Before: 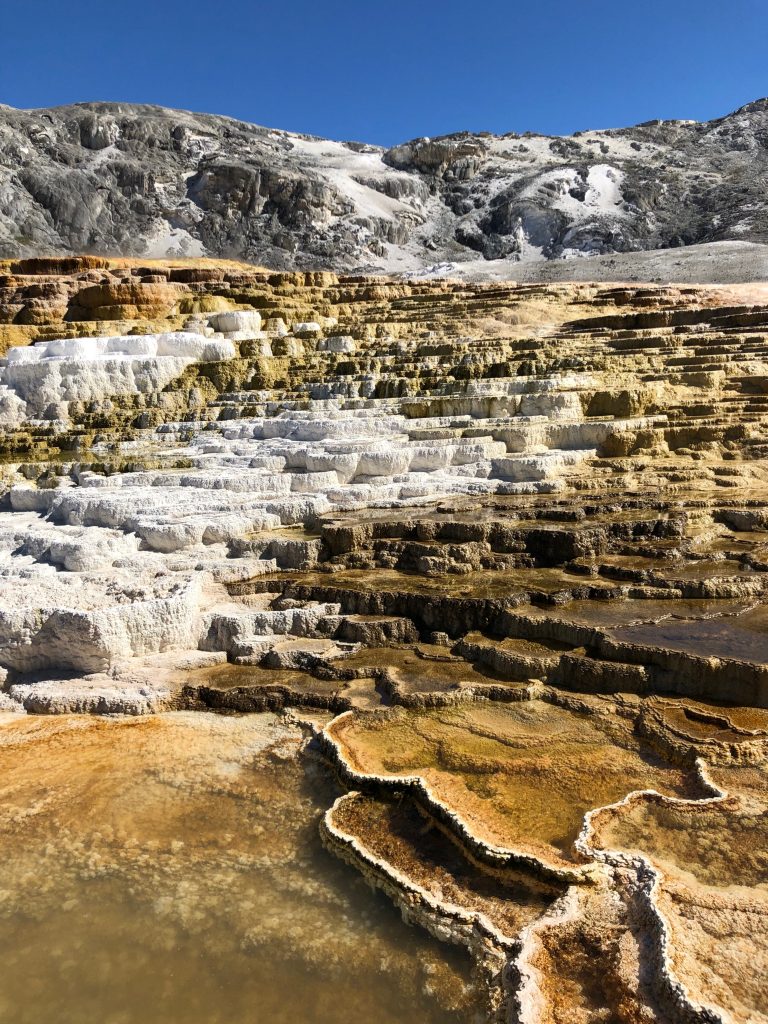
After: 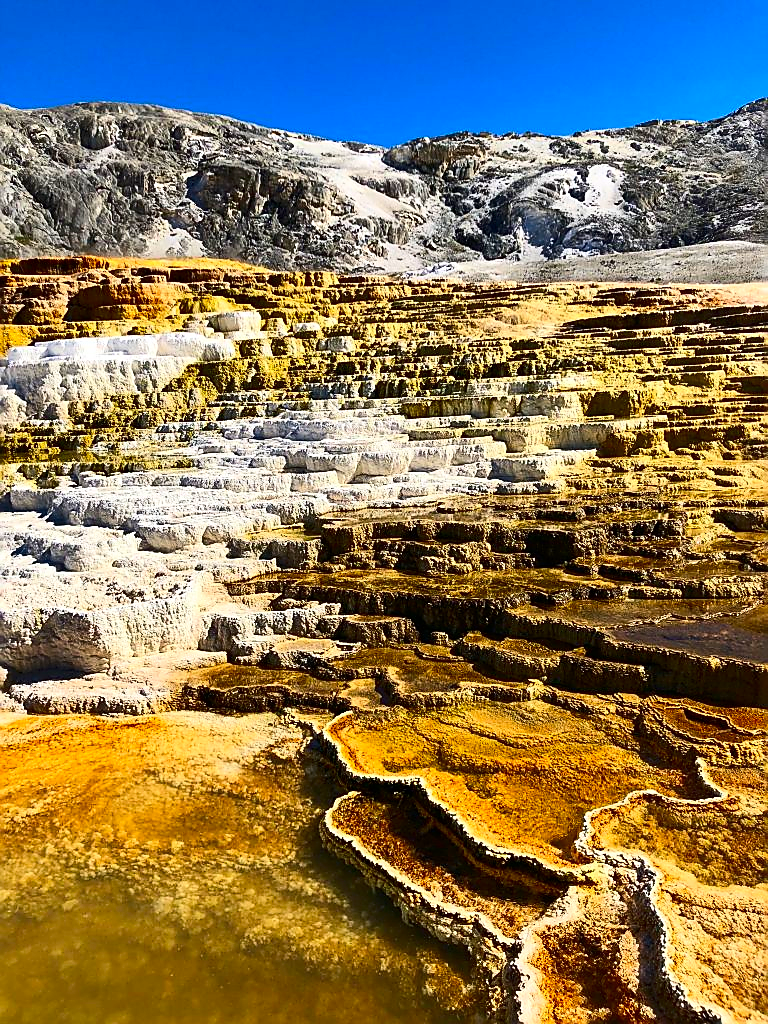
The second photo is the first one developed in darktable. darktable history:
contrast brightness saturation: contrast 0.258, brightness 0.02, saturation 0.861
sharpen: radius 1.375, amount 1.26, threshold 0.679
shadows and highlights: low approximation 0.01, soften with gaussian
